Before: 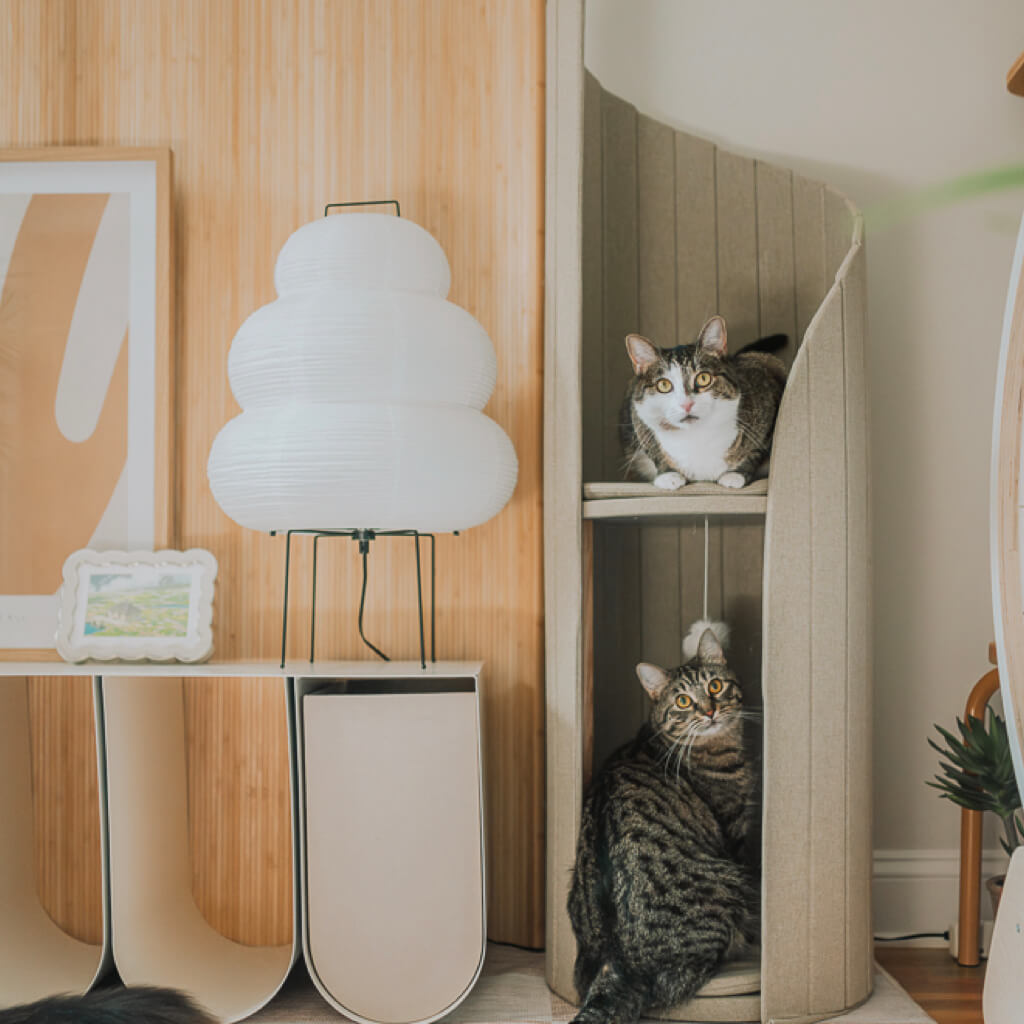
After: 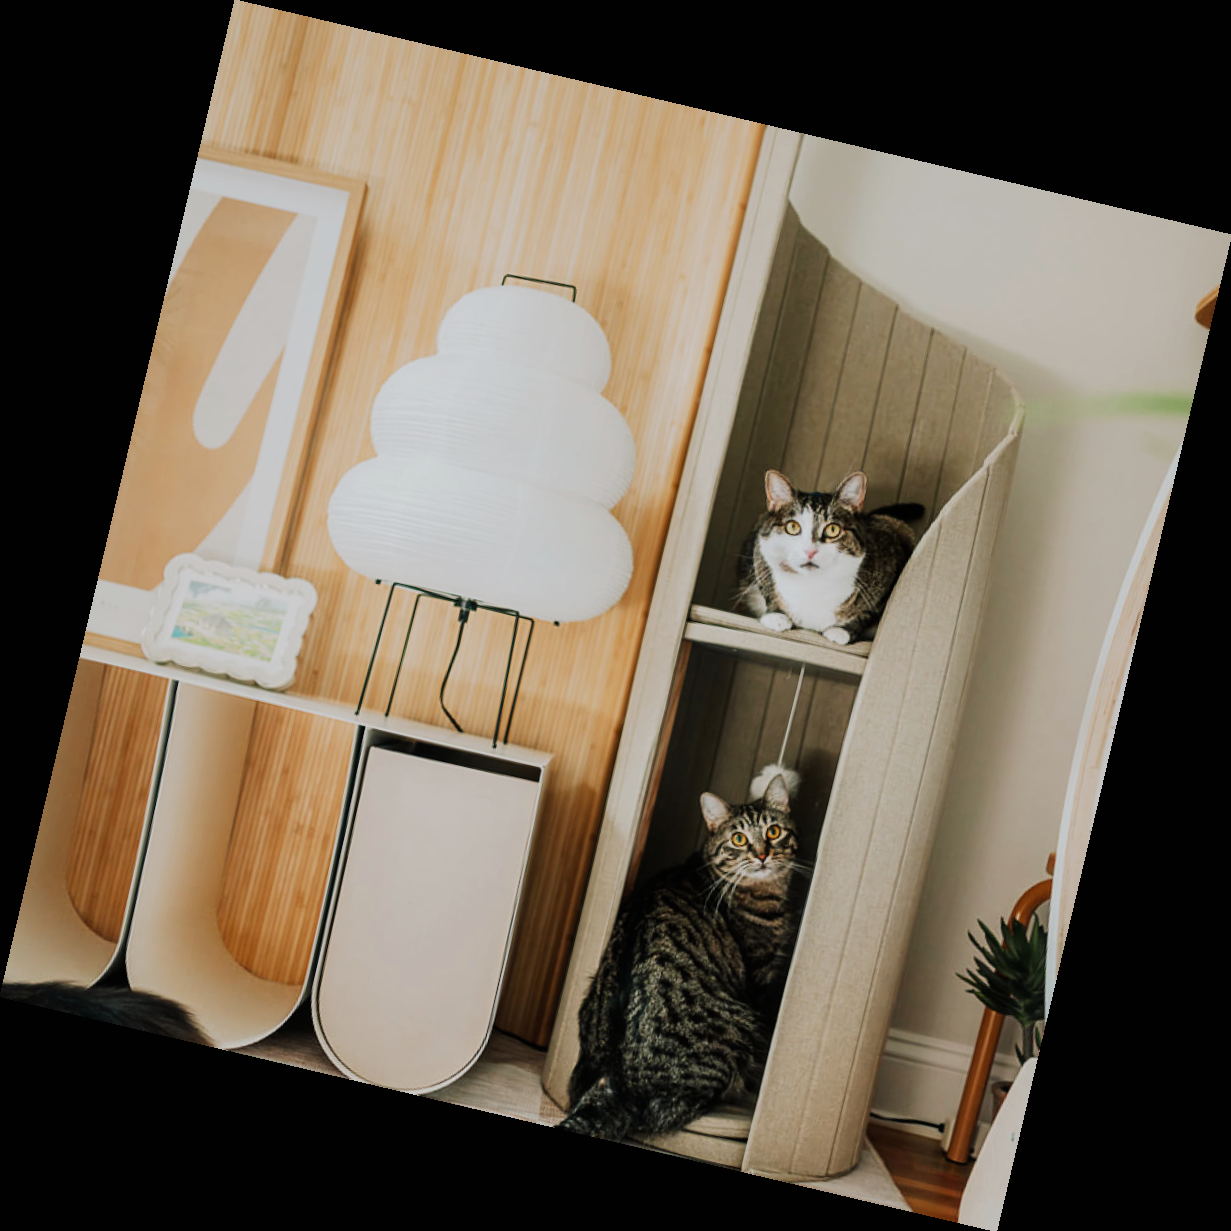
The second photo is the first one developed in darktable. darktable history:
sigmoid: contrast 1.8, skew -0.2, preserve hue 0%, red attenuation 0.1, red rotation 0.035, green attenuation 0.1, green rotation -0.017, blue attenuation 0.15, blue rotation -0.052, base primaries Rec2020
rotate and perspective: rotation 13.27°, automatic cropping off
